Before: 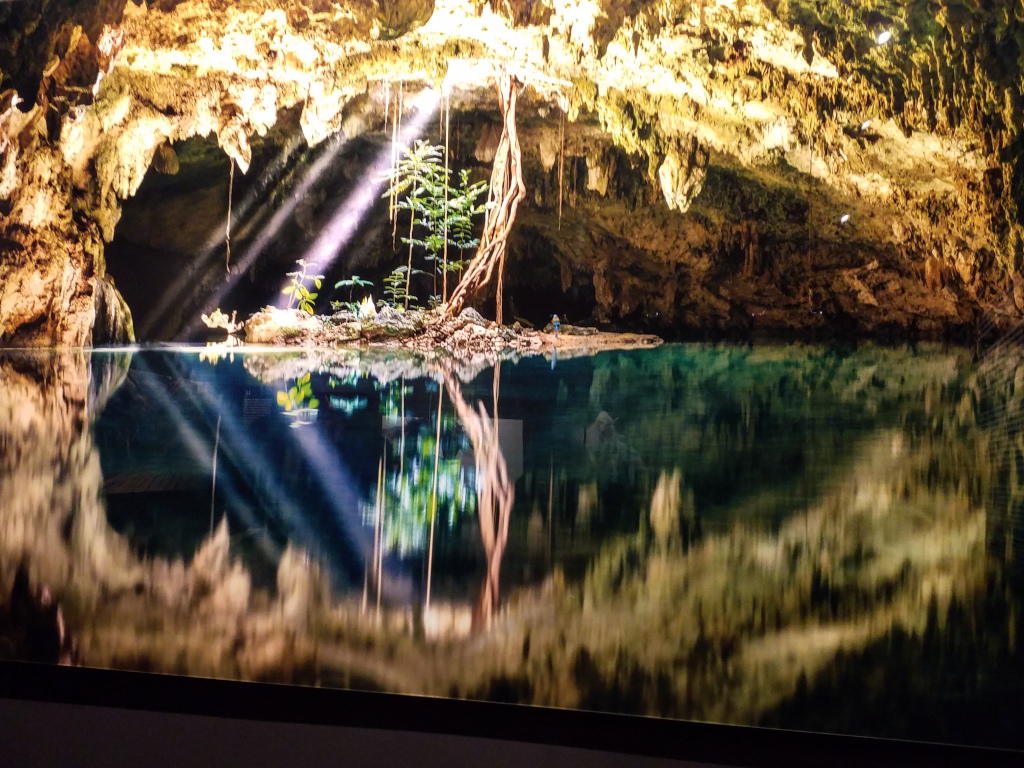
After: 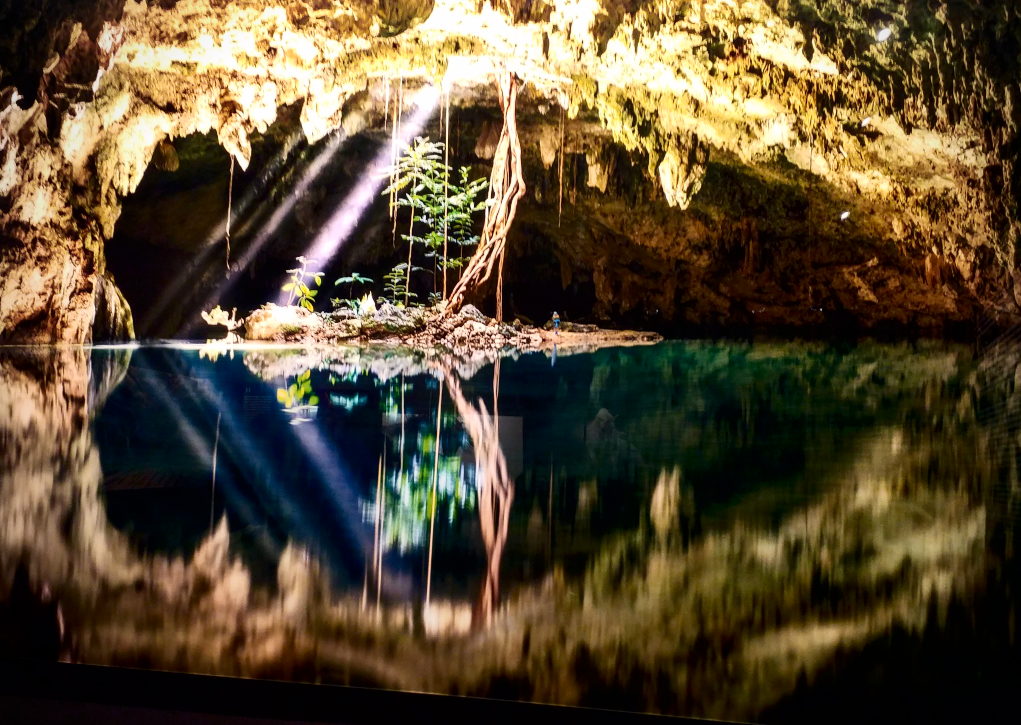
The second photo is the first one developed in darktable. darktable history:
contrast brightness saturation: contrast 0.203, brightness -0.109, saturation 0.097
vignetting: on, module defaults
tone equalizer: -8 EV -0.549 EV, edges refinement/feathering 500, mask exposure compensation -1.57 EV, preserve details no
crop: top 0.456%, right 0.261%, bottom 5.104%
